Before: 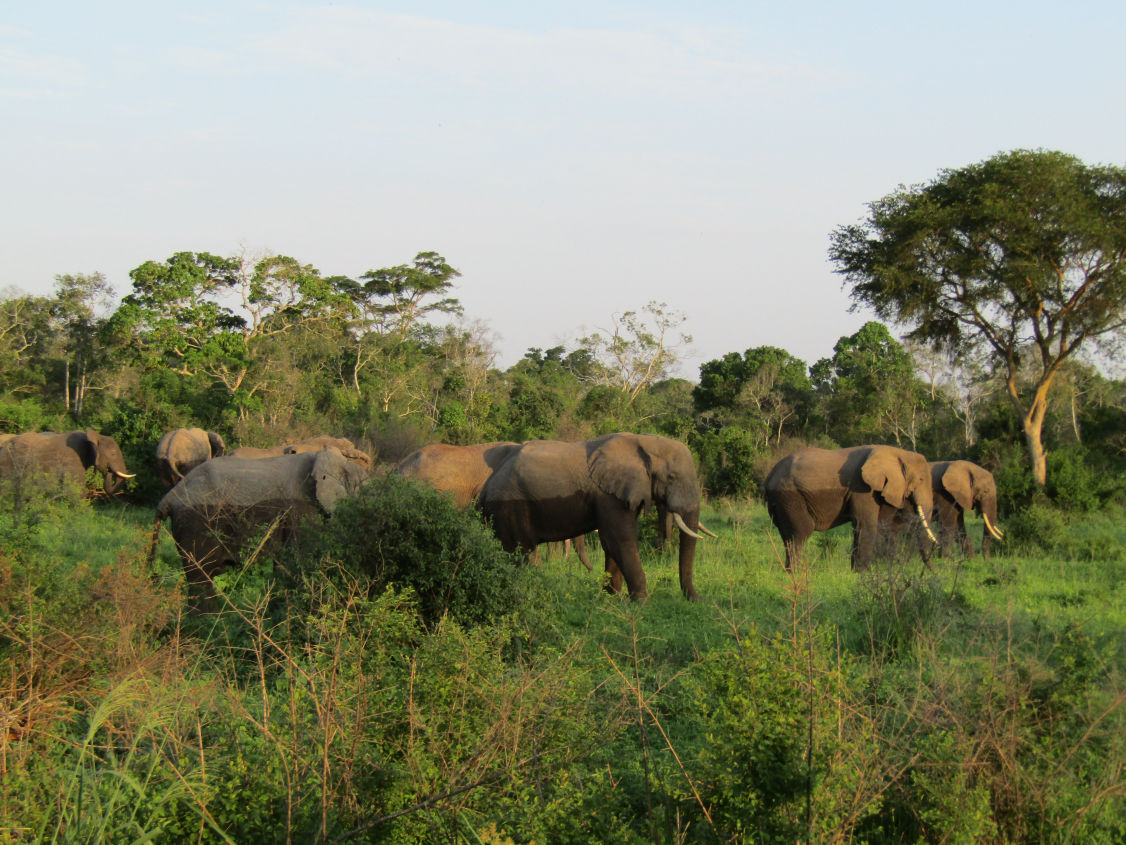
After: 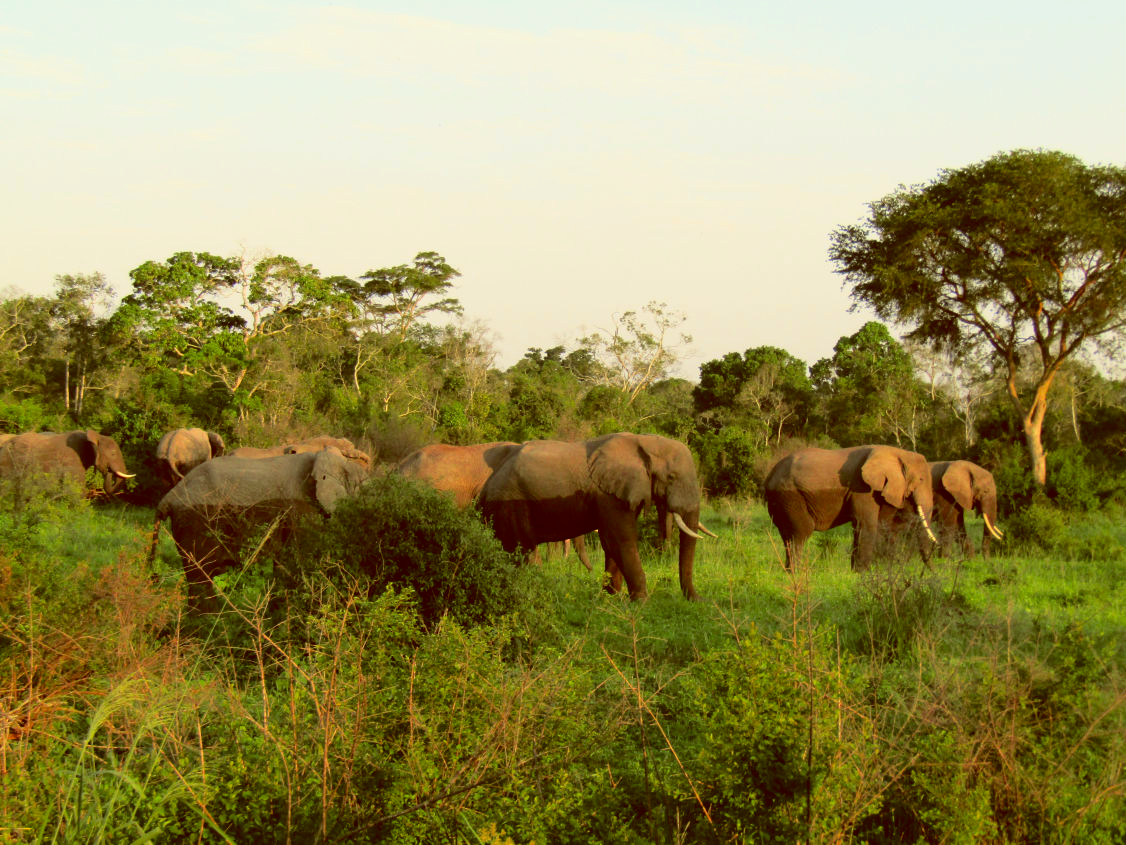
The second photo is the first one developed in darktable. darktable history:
color balance: lift [1.001, 1.007, 1, 0.993], gamma [1.023, 1.026, 1.01, 0.974], gain [0.964, 1.059, 1.073, 0.927]
tone curve: curves: ch0 [(0, 0.01) (0.037, 0.032) (0.131, 0.108) (0.275, 0.286) (0.483, 0.517) (0.61, 0.661) (0.697, 0.768) (0.797, 0.876) (0.888, 0.952) (0.997, 0.995)]; ch1 [(0, 0) (0.312, 0.262) (0.425, 0.402) (0.5, 0.5) (0.527, 0.532) (0.556, 0.585) (0.683, 0.706) (0.746, 0.77) (1, 1)]; ch2 [(0, 0) (0.223, 0.185) (0.333, 0.284) (0.432, 0.4) (0.502, 0.502) (0.525, 0.527) (0.545, 0.564) (0.587, 0.613) (0.636, 0.654) (0.711, 0.729) (0.845, 0.855) (0.998, 0.977)], color space Lab, independent channels, preserve colors none
